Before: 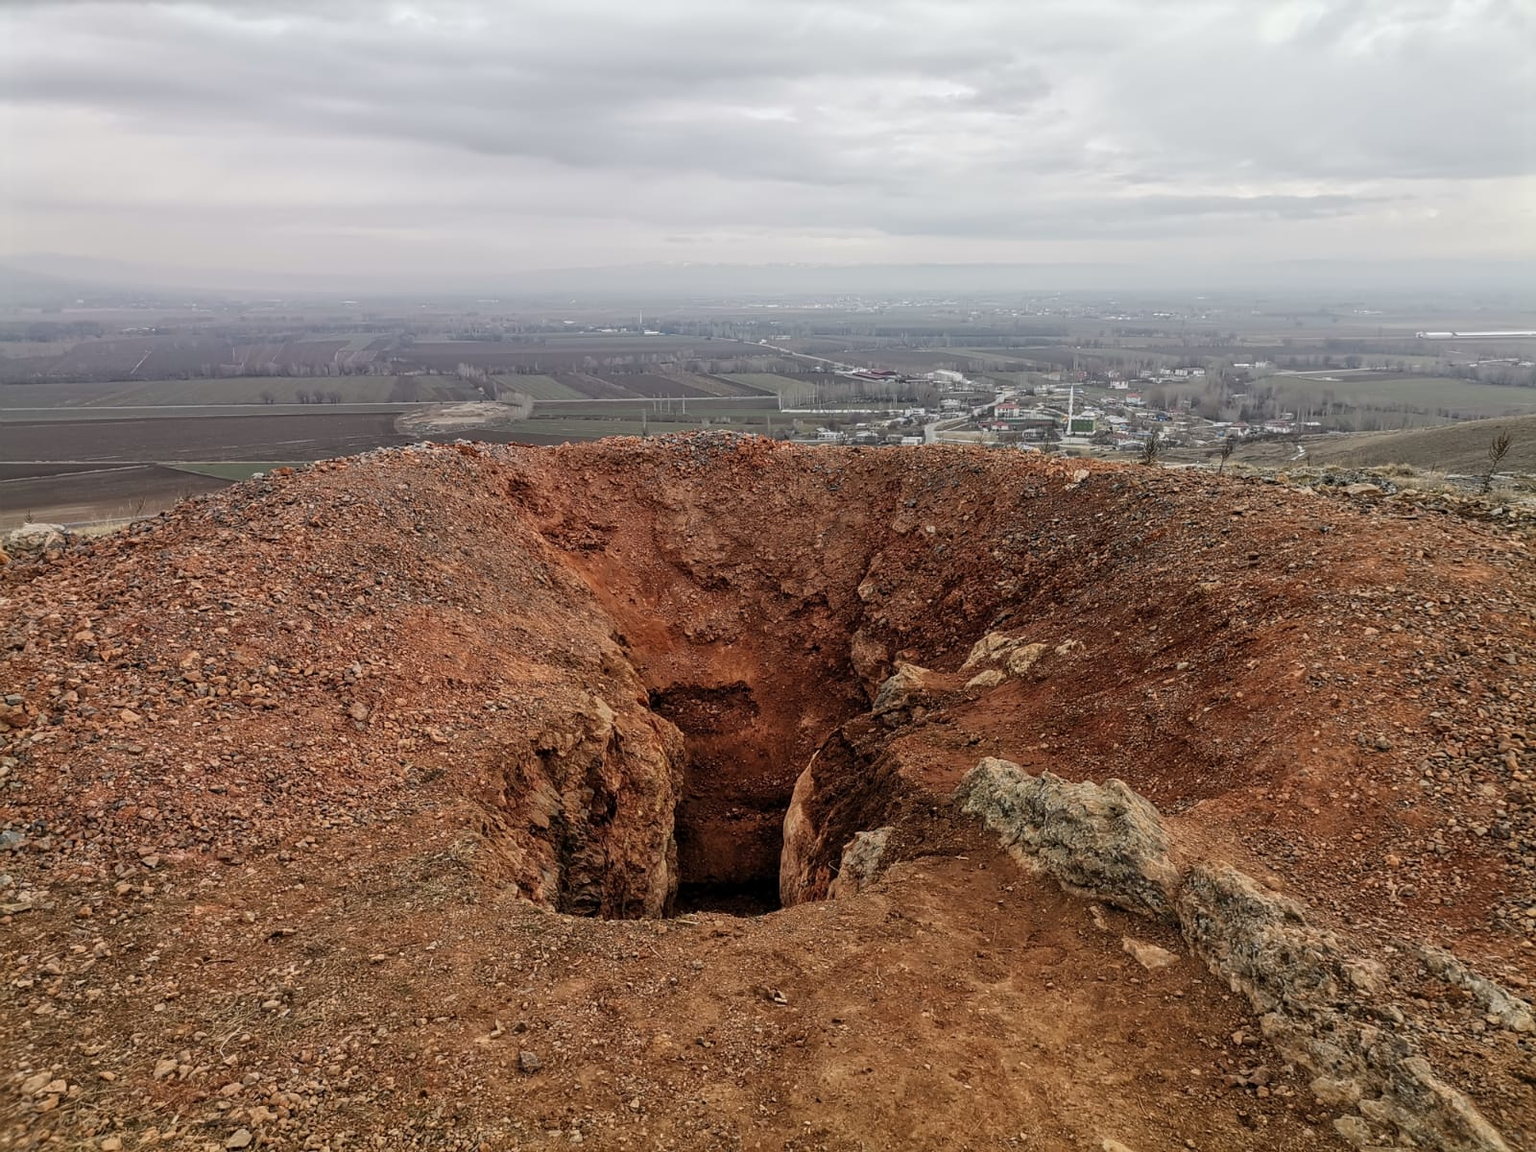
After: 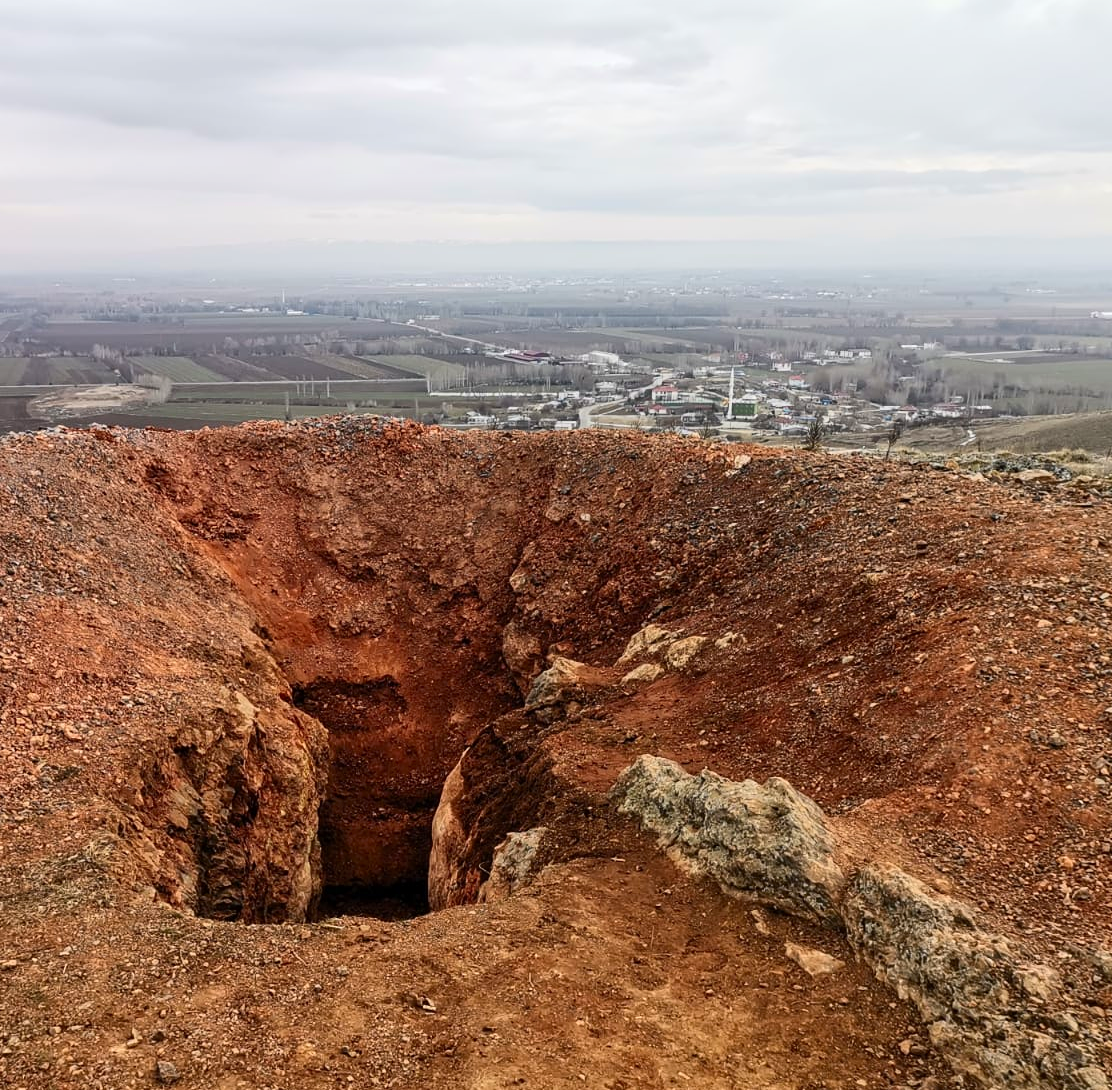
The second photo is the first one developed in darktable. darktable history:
crop and rotate: left 24.034%, top 2.838%, right 6.406%, bottom 6.299%
contrast brightness saturation: contrast 0.23, brightness 0.1, saturation 0.29
